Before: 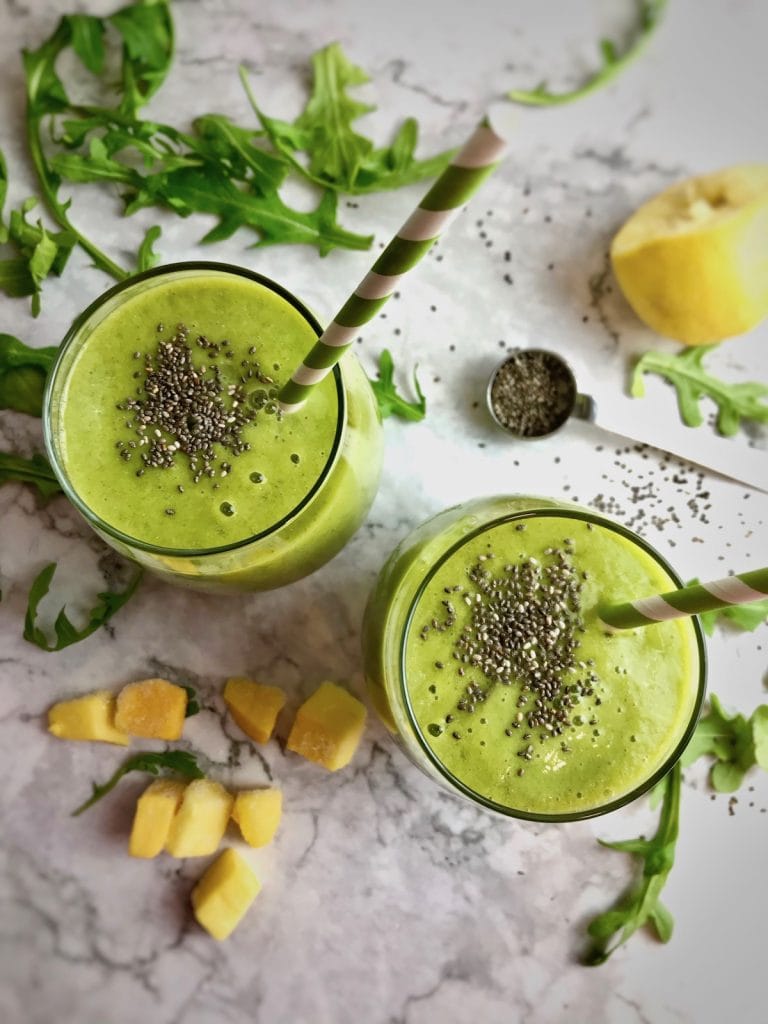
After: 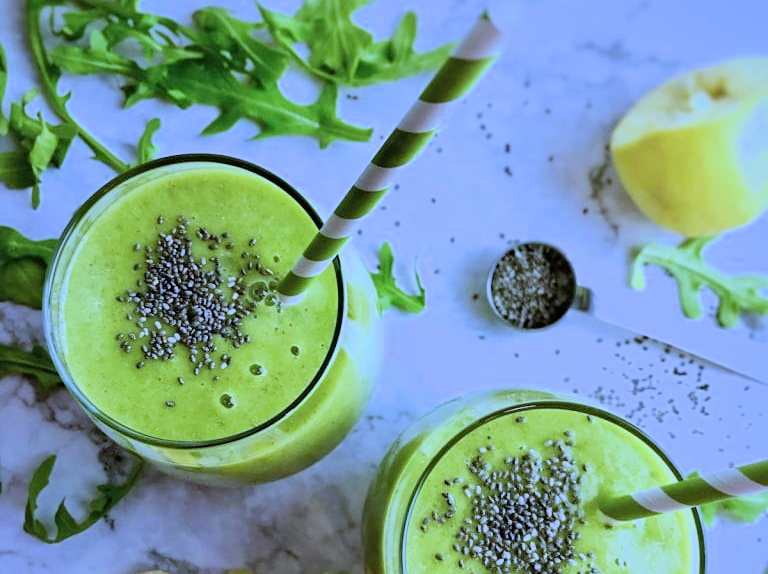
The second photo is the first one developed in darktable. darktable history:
sharpen: amount 0.2
crop and rotate: top 10.605%, bottom 33.274%
exposure: black level correction 0, exposure 0.7 EV, compensate exposure bias true, compensate highlight preservation false
white balance: red 0.766, blue 1.537
filmic rgb: black relative exposure -7.65 EV, white relative exposure 4.56 EV, hardness 3.61, color science v6 (2022)
rotate and perspective: automatic cropping original format, crop left 0, crop top 0
